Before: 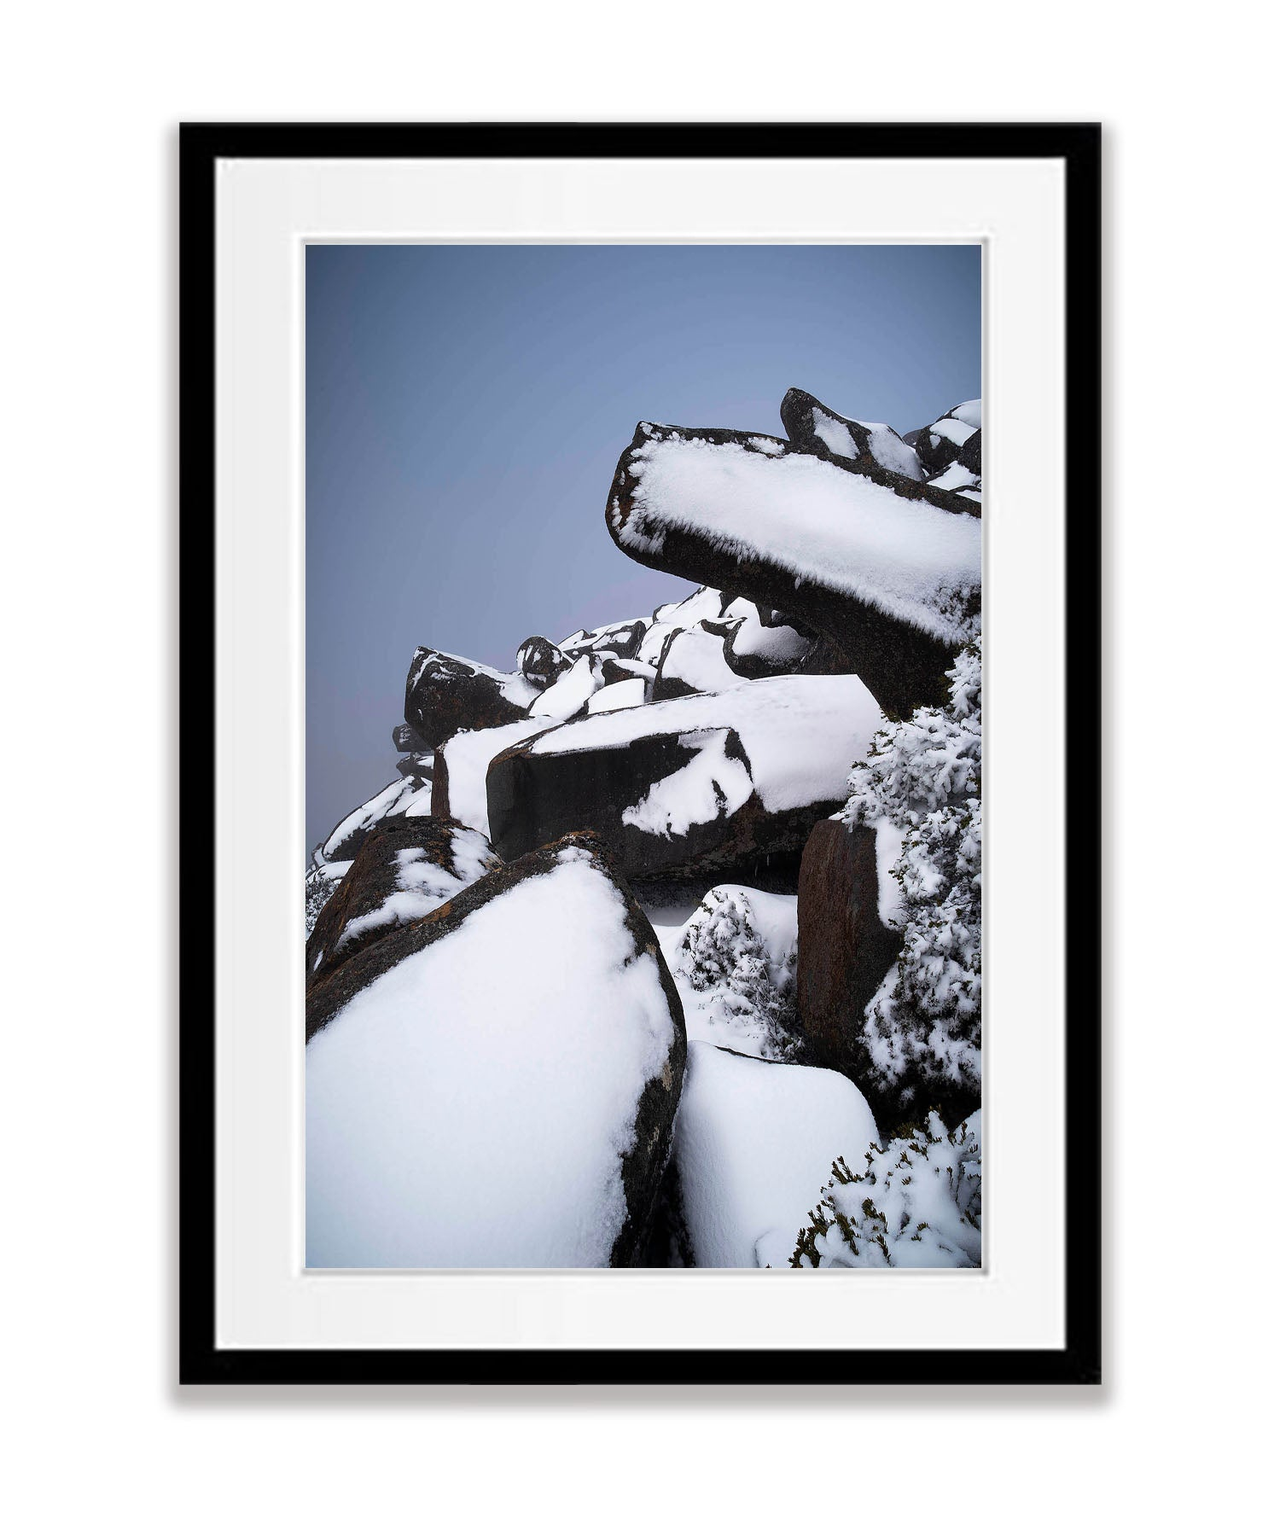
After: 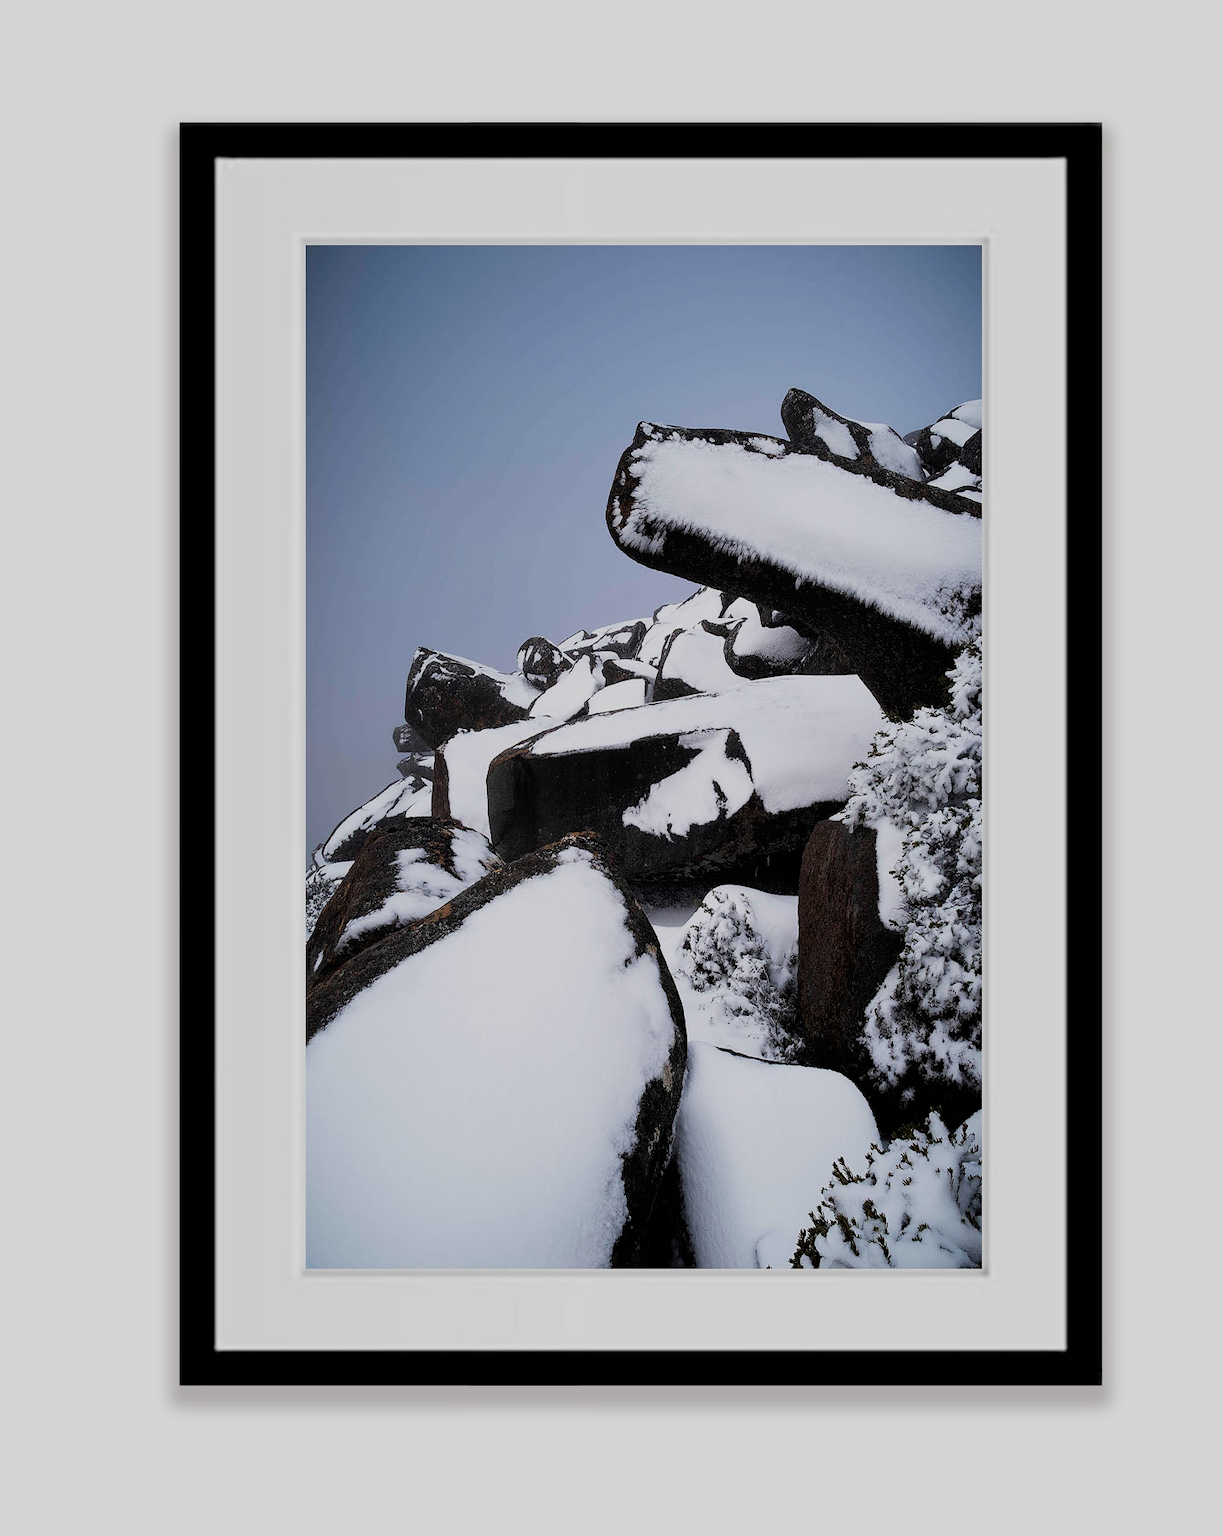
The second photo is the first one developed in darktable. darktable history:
crop: right 4.444%, bottom 0.037%
filmic rgb: black relative exposure -7.65 EV, white relative exposure 4.56 EV, hardness 3.61
